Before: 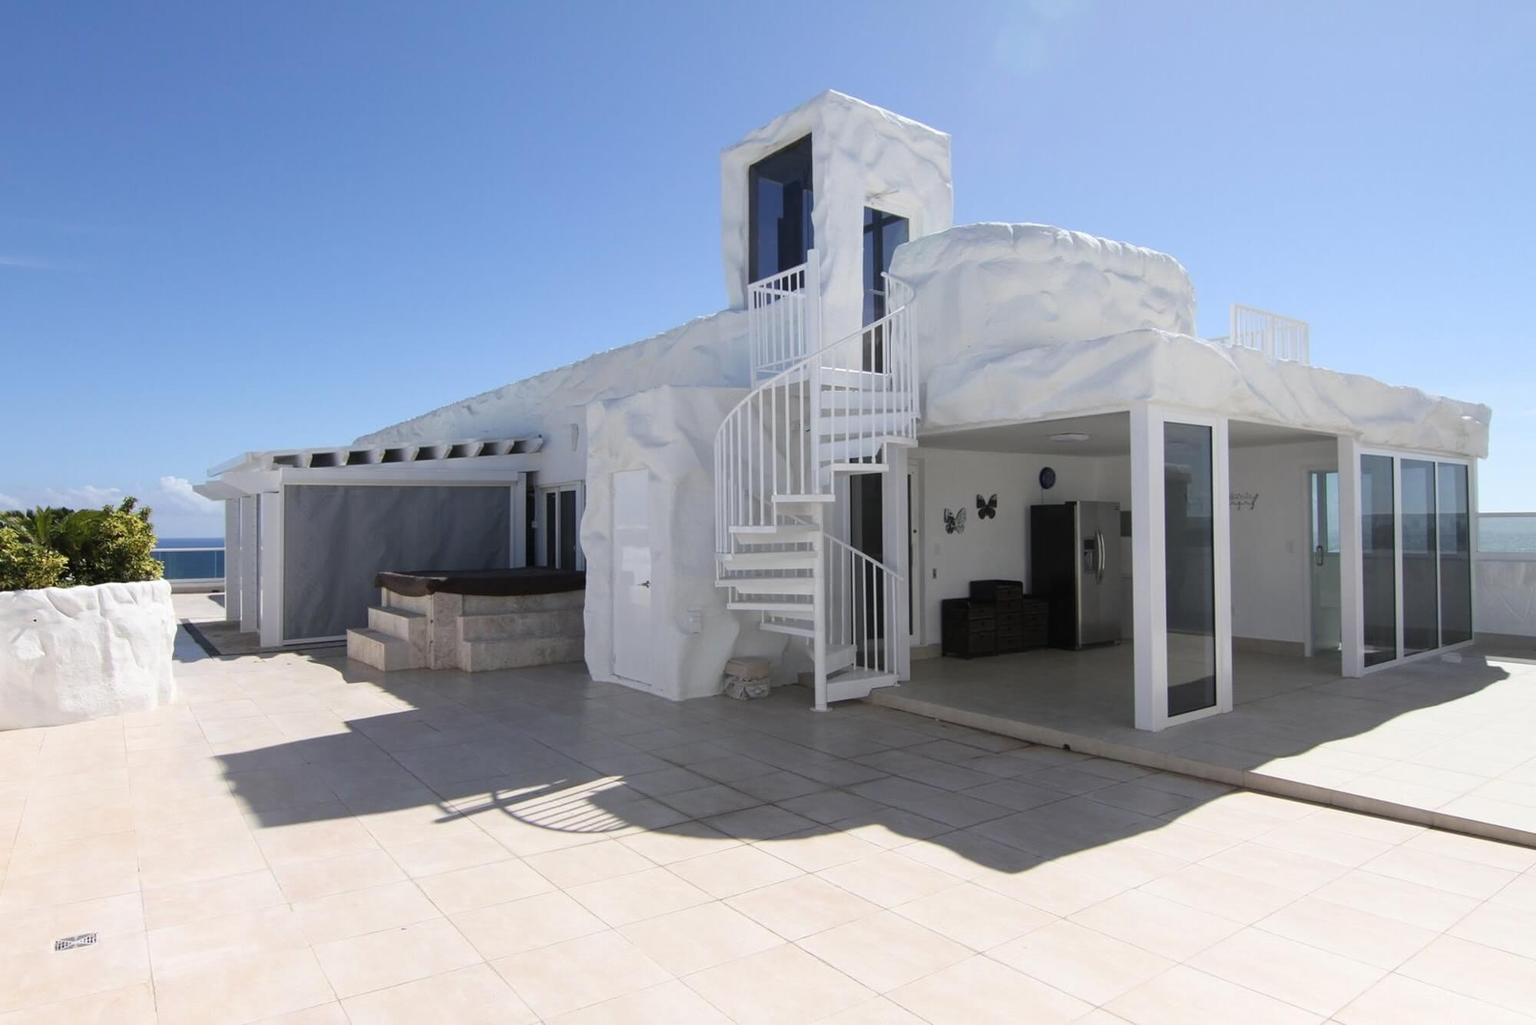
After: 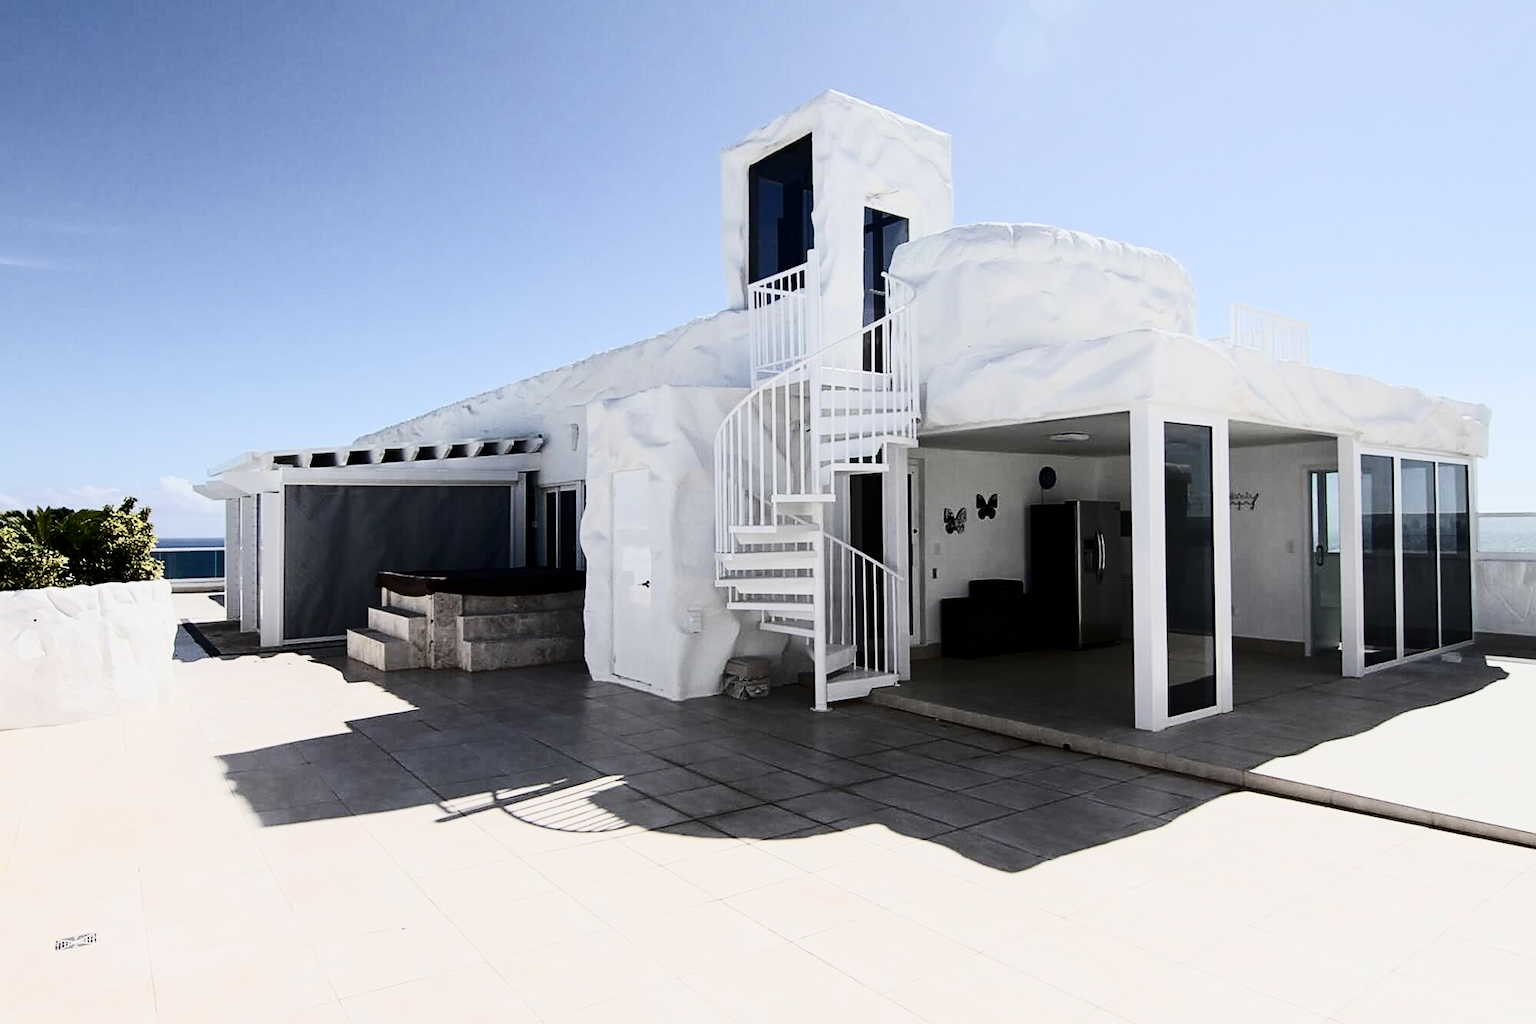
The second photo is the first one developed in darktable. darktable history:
sharpen: on, module defaults
filmic rgb: black relative exposure -7.65 EV, white relative exposure 4.56 EV, hardness 3.61, contrast 1.05
contrast brightness saturation: contrast 0.5, saturation -0.1
